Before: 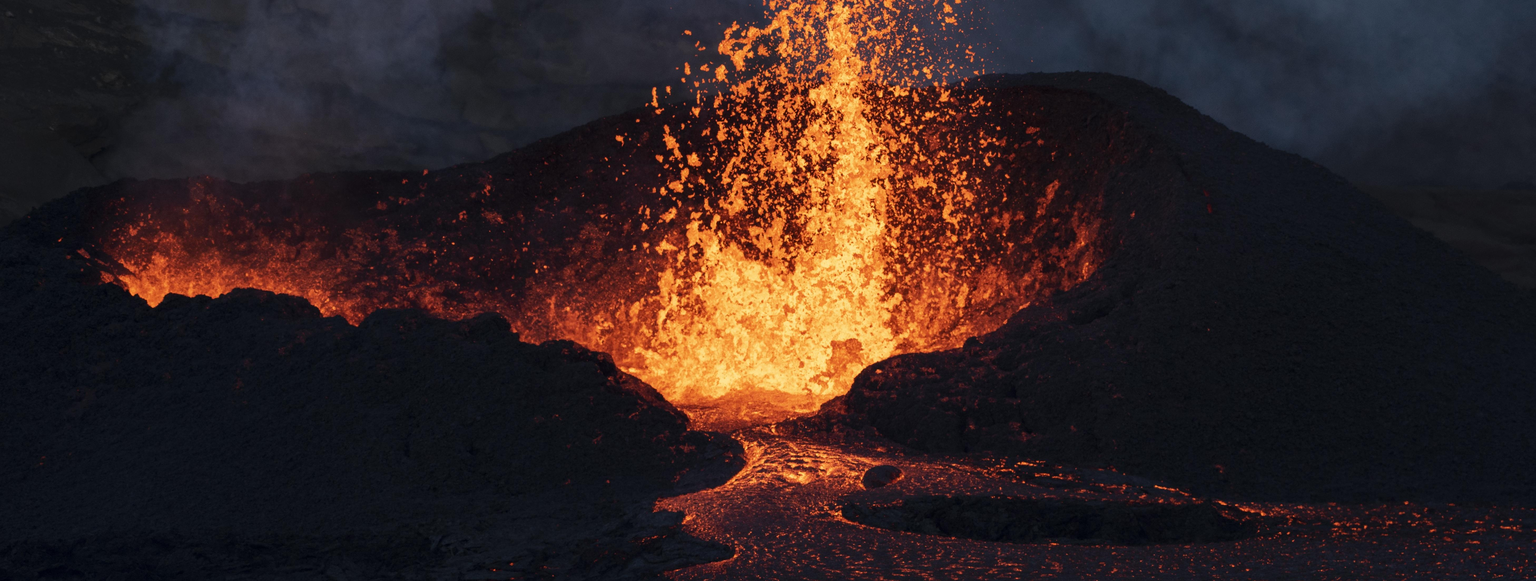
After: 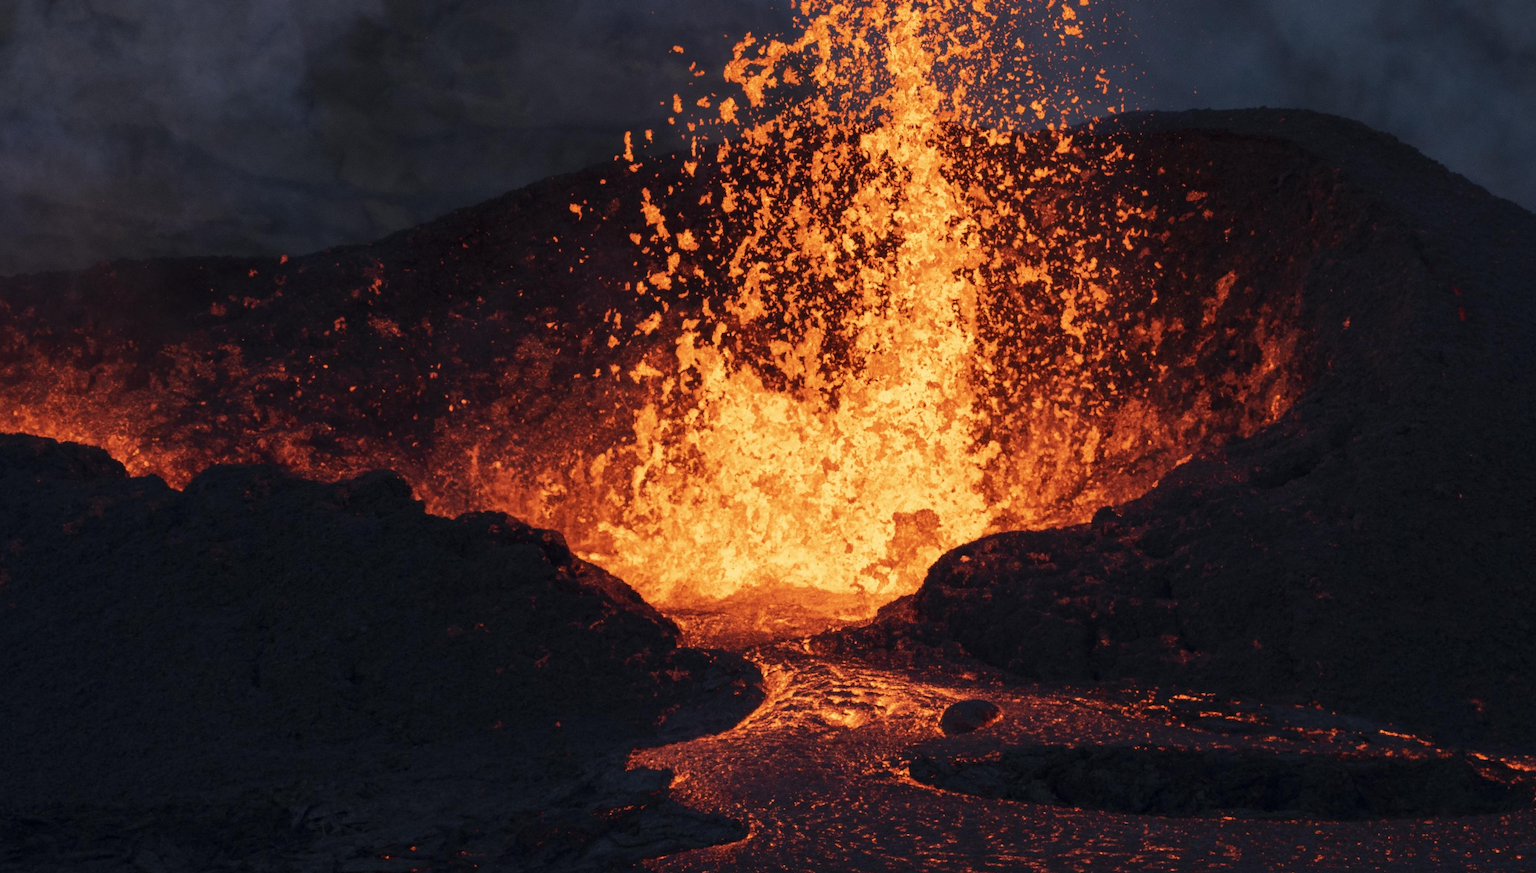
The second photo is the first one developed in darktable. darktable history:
crop and rotate: left 15.422%, right 18.027%
